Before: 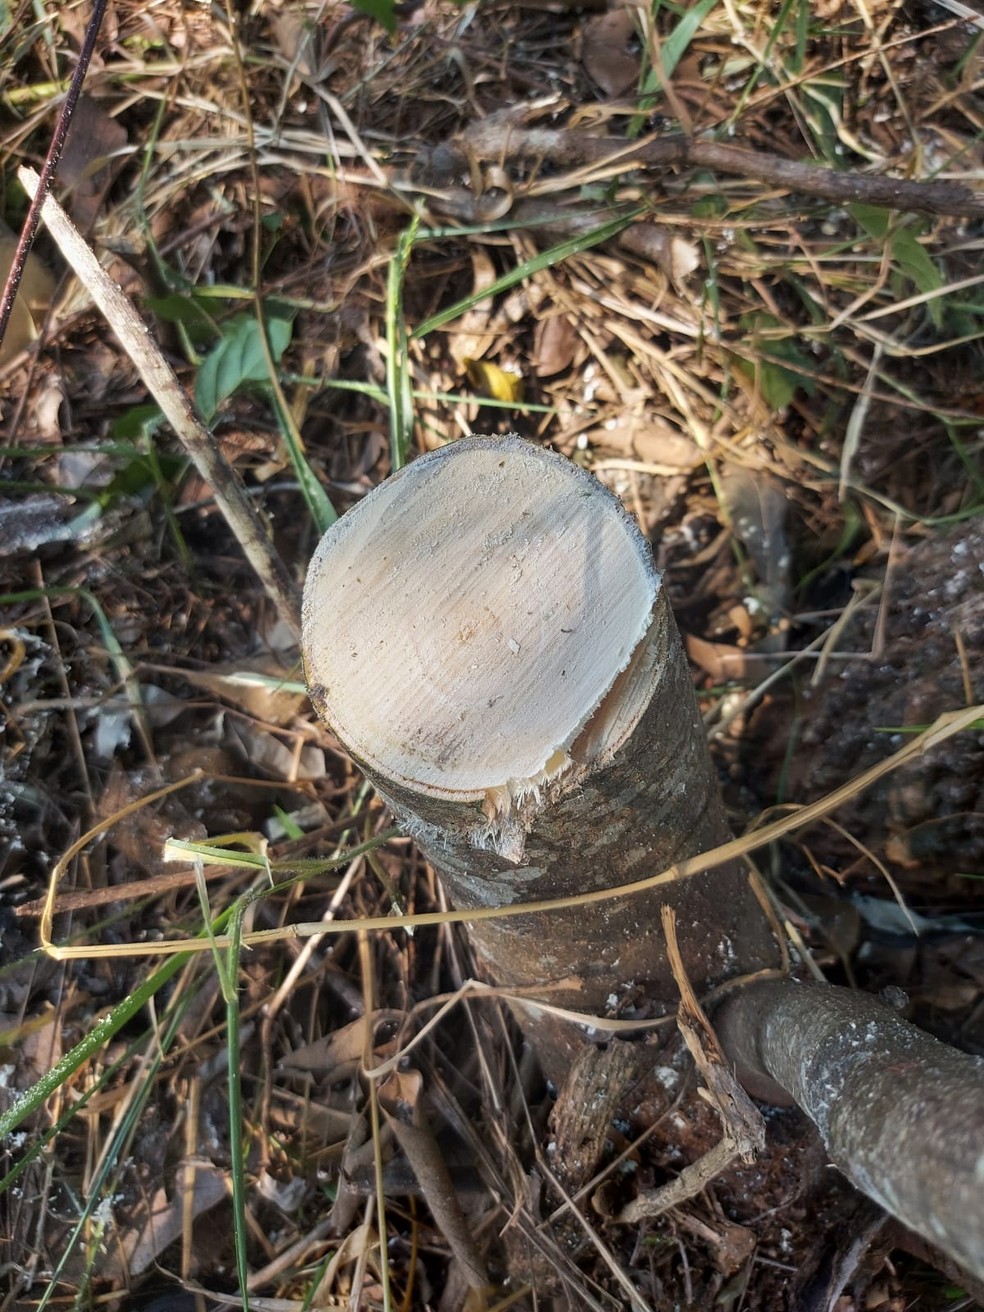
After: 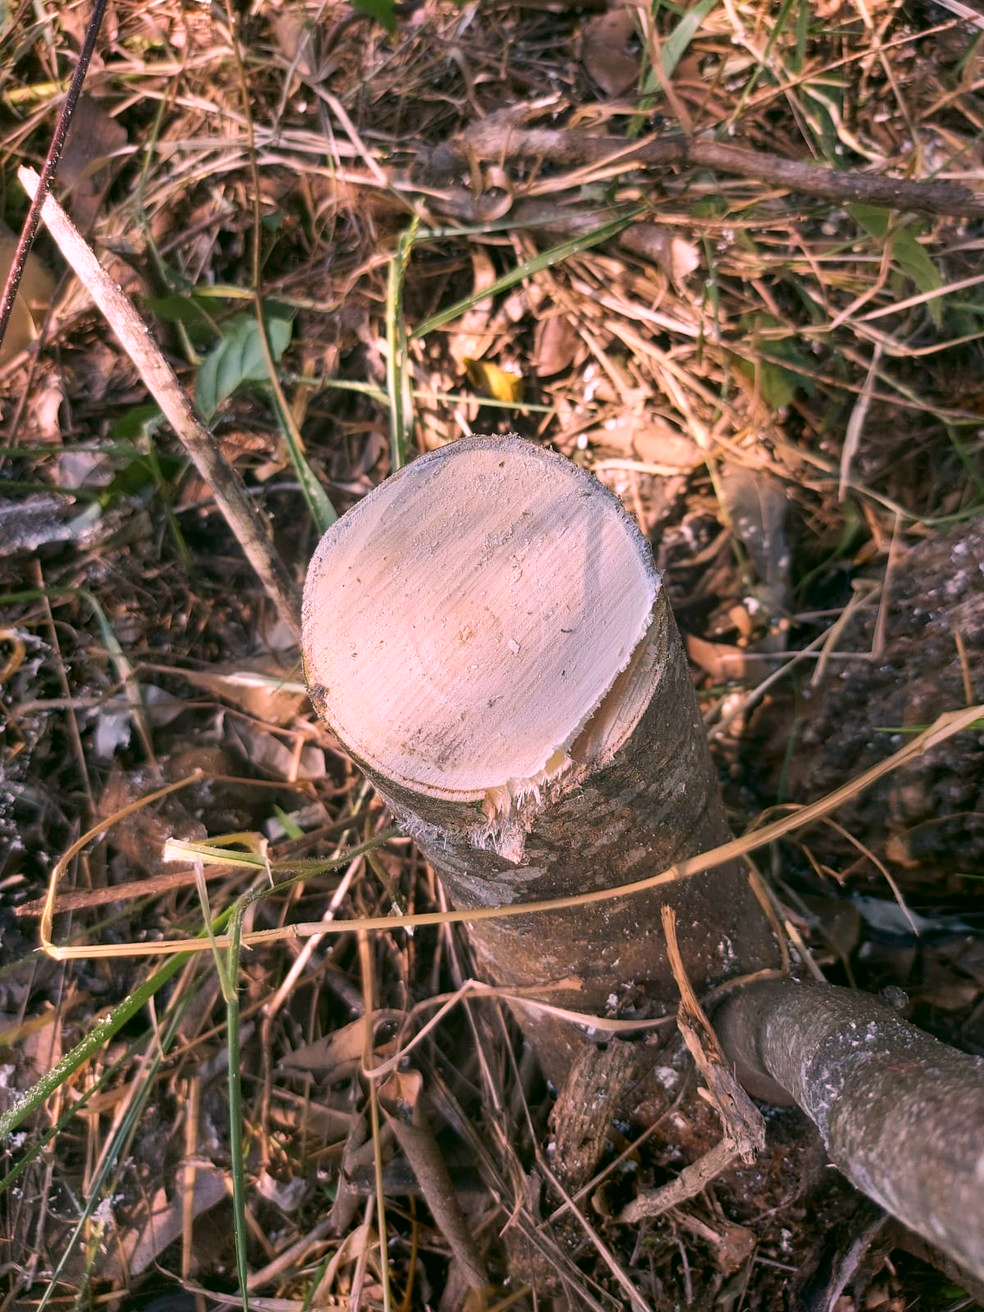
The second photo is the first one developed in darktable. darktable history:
color correction: highlights a* 4.02, highlights b* 4.98, shadows a* -7.55, shadows b* 4.98
white balance: red 1.188, blue 1.11
